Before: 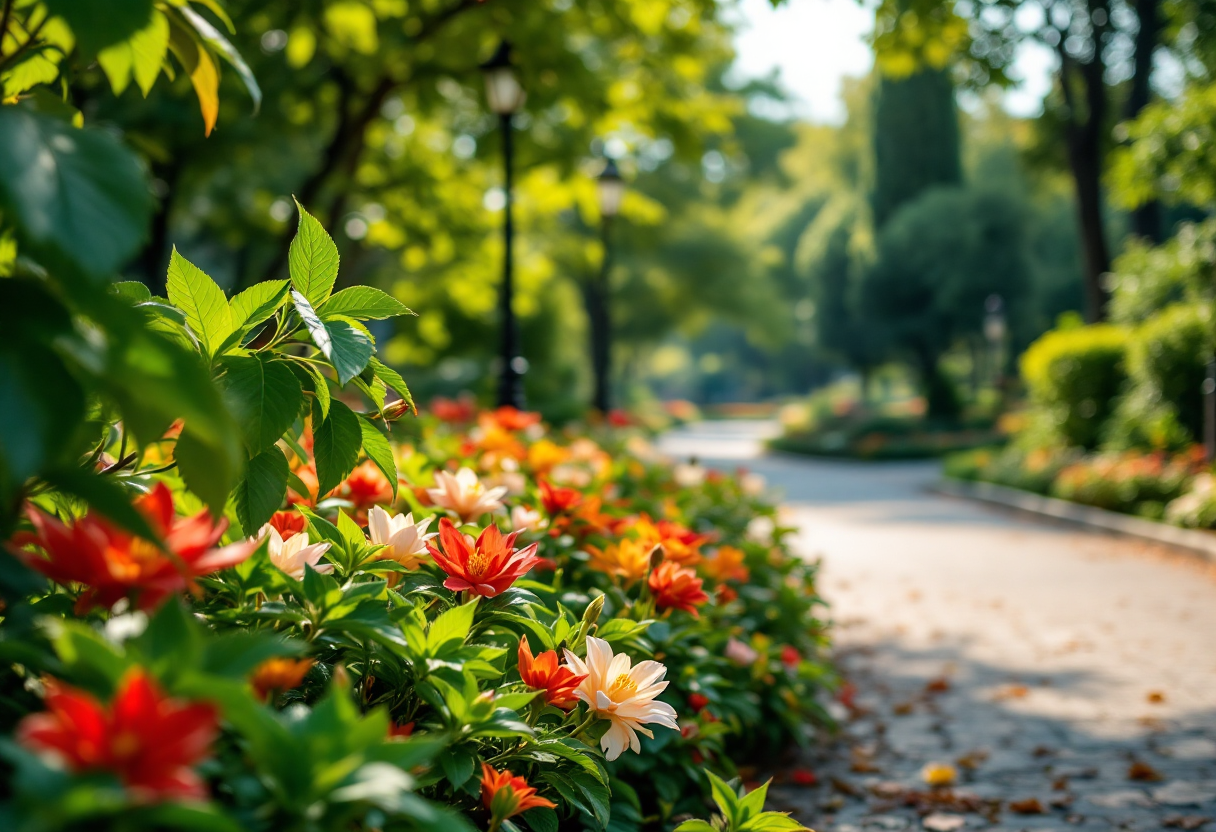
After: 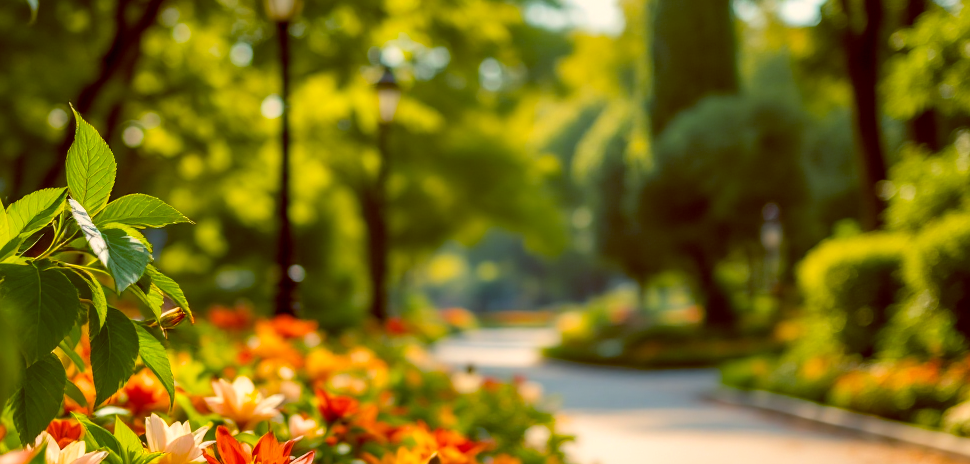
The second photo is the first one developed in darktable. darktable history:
color balance rgb: highlights gain › chroma 3.093%, highlights gain › hue 76.49°, global offset › chroma 0.403%, global offset › hue 33.7°, perceptual saturation grading › global saturation 19.805%, global vibrance 20%
crop: left 18.36%, top 11.107%, right 1.855%, bottom 33.082%
